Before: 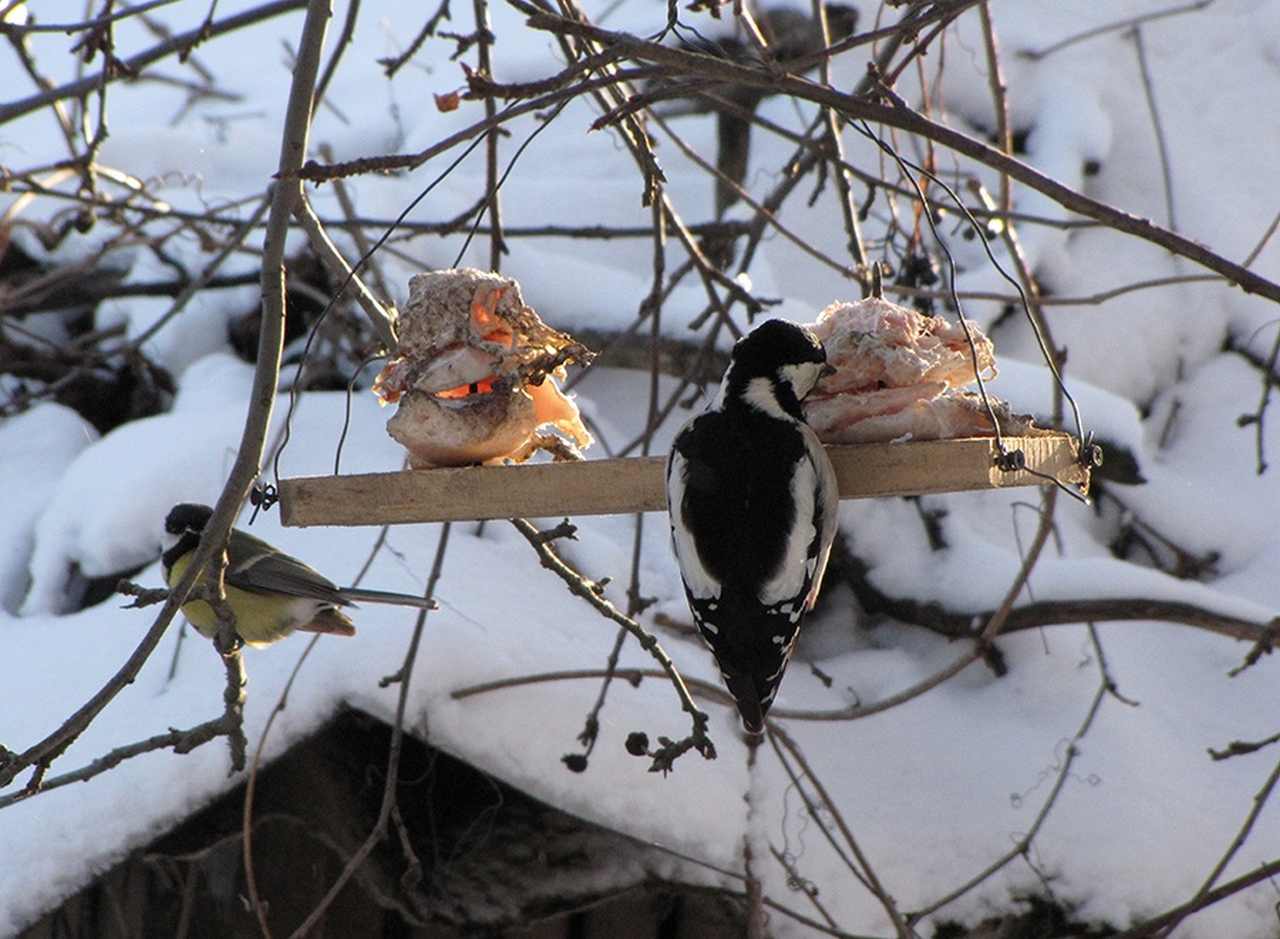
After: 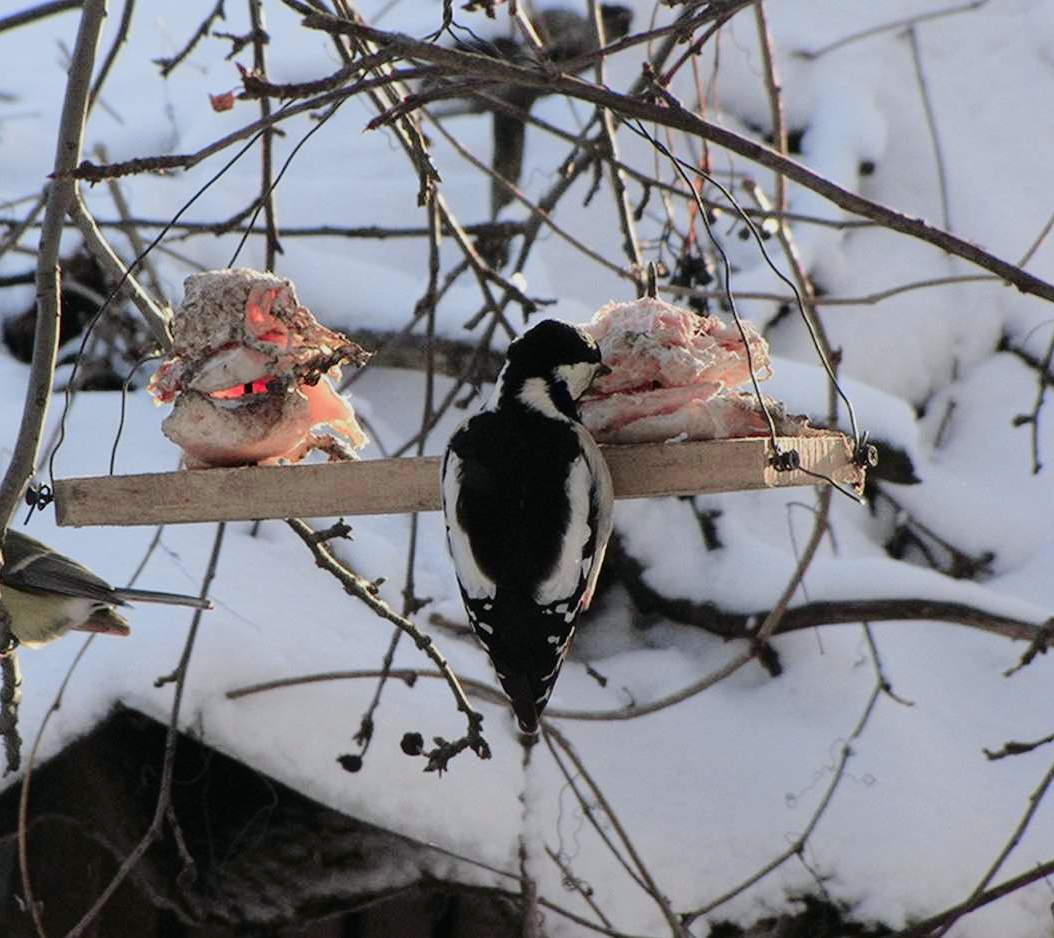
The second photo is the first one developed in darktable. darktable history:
base curve: curves: ch0 [(0, 0) (0.235, 0.266) (0.503, 0.496) (0.786, 0.72) (1, 1)]
crop: left 17.582%, bottom 0.031%
tone curve: curves: ch0 [(0, 0.009) (0.105, 0.069) (0.195, 0.154) (0.289, 0.278) (0.384, 0.391) (0.513, 0.53) (0.66, 0.667) (0.895, 0.863) (1, 0.919)]; ch1 [(0, 0) (0.161, 0.092) (0.35, 0.33) (0.403, 0.395) (0.456, 0.469) (0.502, 0.499) (0.519, 0.514) (0.576, 0.587) (0.642, 0.645) (0.701, 0.742) (1, 0.942)]; ch2 [(0, 0) (0.371, 0.362) (0.437, 0.437) (0.501, 0.5) (0.53, 0.528) (0.569, 0.551) (0.619, 0.58) (0.883, 0.752) (1, 0.929)], color space Lab, independent channels, preserve colors none
